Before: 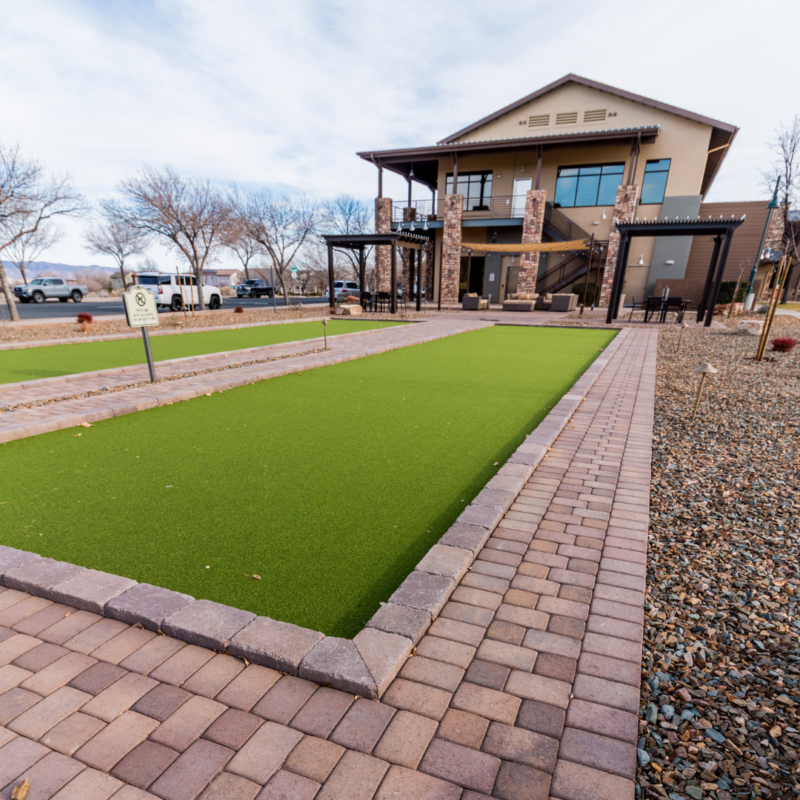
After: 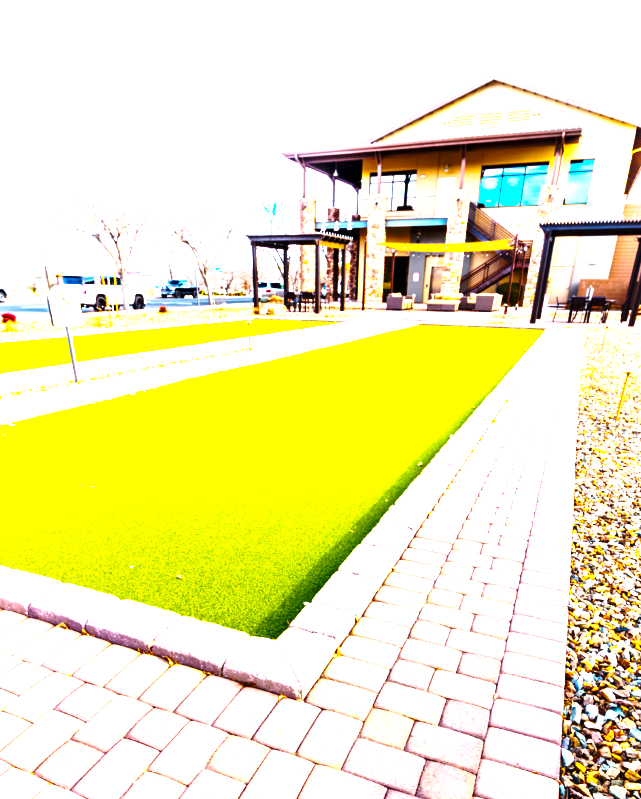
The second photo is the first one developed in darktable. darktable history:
color balance rgb: linear chroma grading › shadows -30%, linear chroma grading › global chroma 35%, perceptual saturation grading › global saturation 75%, perceptual saturation grading › shadows -30%, perceptual brilliance grading › highlights 75%, perceptual brilliance grading › shadows -30%, global vibrance 35%
crop and rotate: left 9.597%, right 10.195%
base curve: curves: ch0 [(0, 0) (0.028, 0.03) (0.121, 0.232) (0.46, 0.748) (0.859, 0.968) (1, 1)], preserve colors none
exposure: black level correction 0, exposure 1.3 EV, compensate highlight preservation false
